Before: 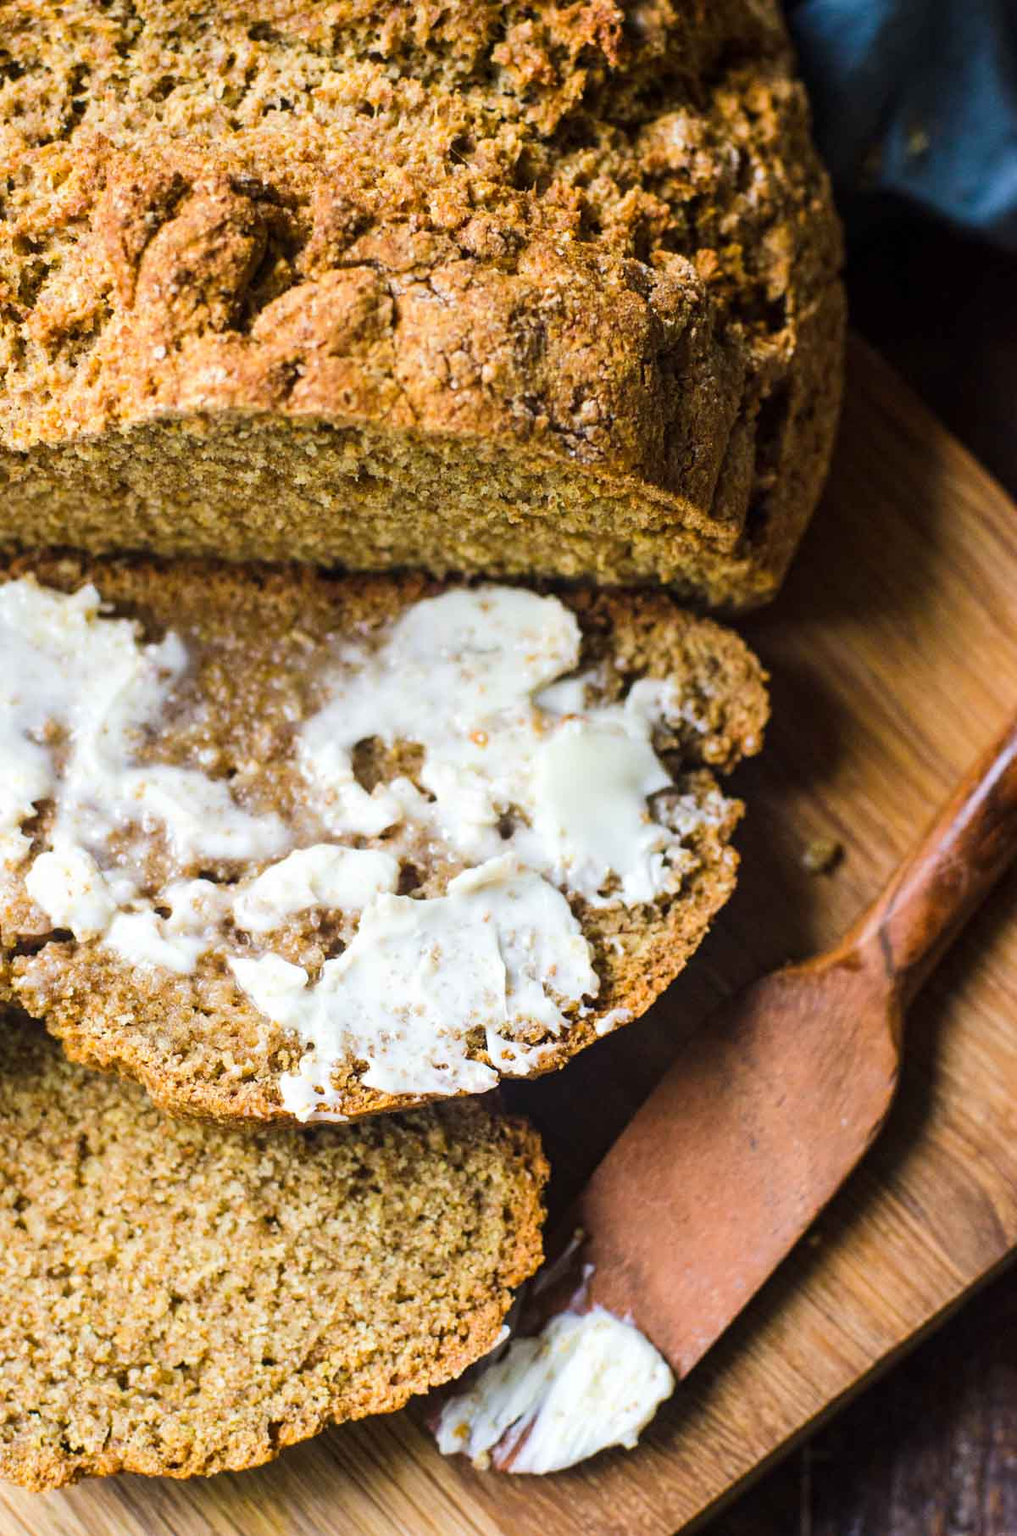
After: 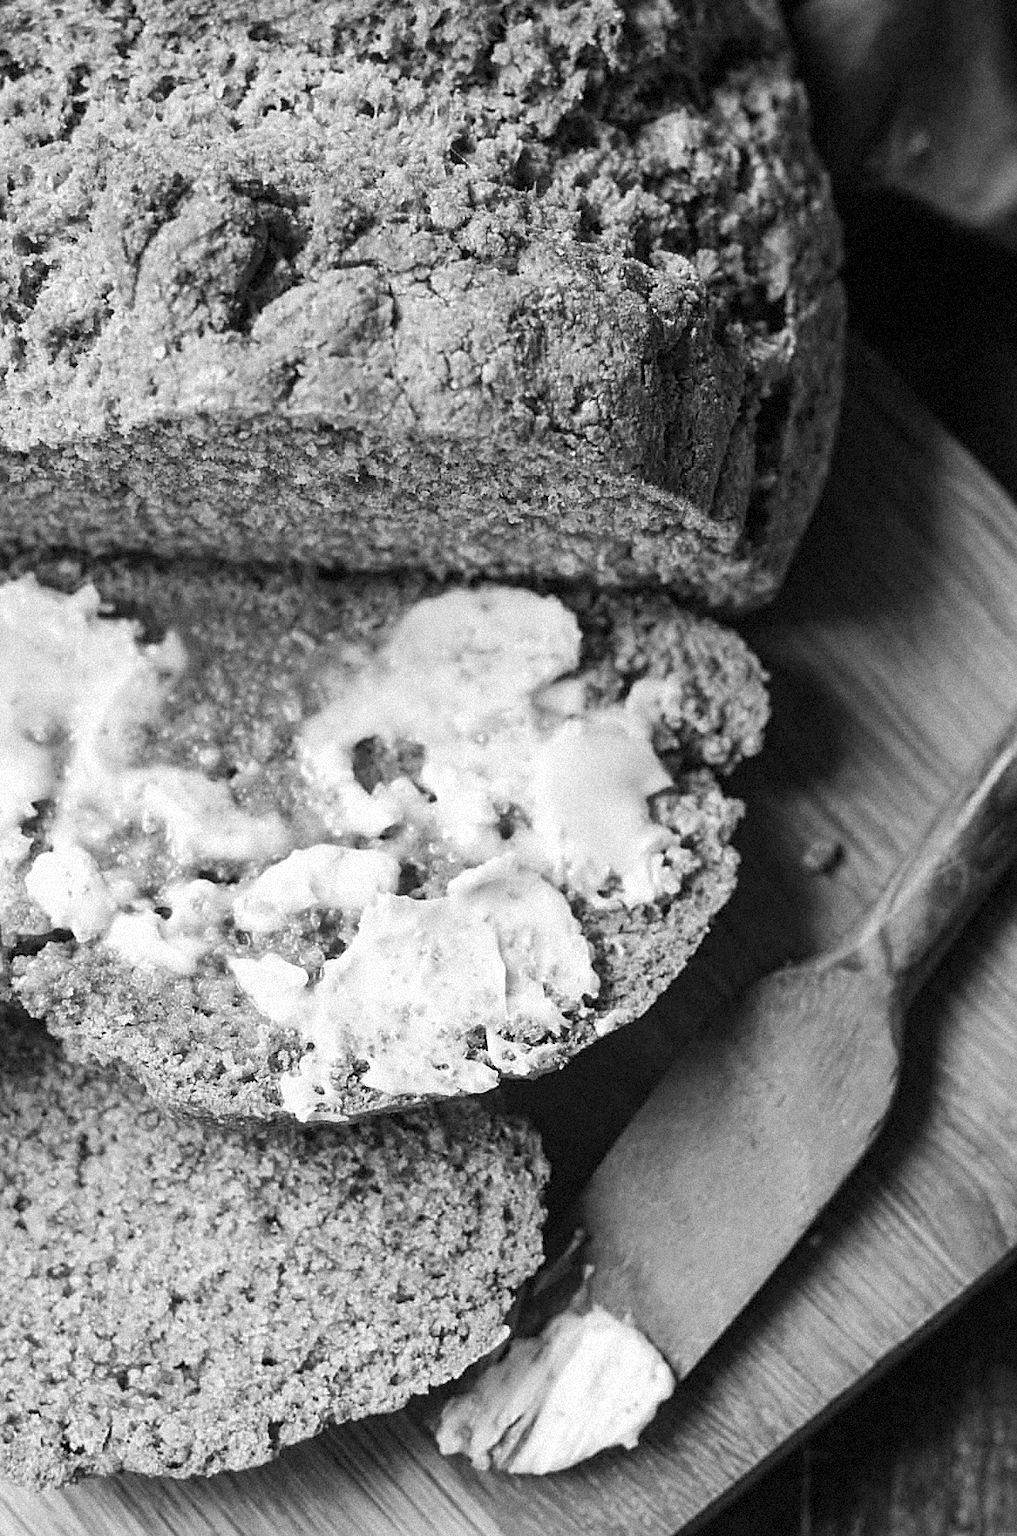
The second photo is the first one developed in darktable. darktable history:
shadows and highlights: shadows 25, highlights -25
monochrome: on, module defaults
grain: coarseness 9.38 ISO, strength 34.99%, mid-tones bias 0%
sharpen: on, module defaults
white balance: red 1.029, blue 0.92
